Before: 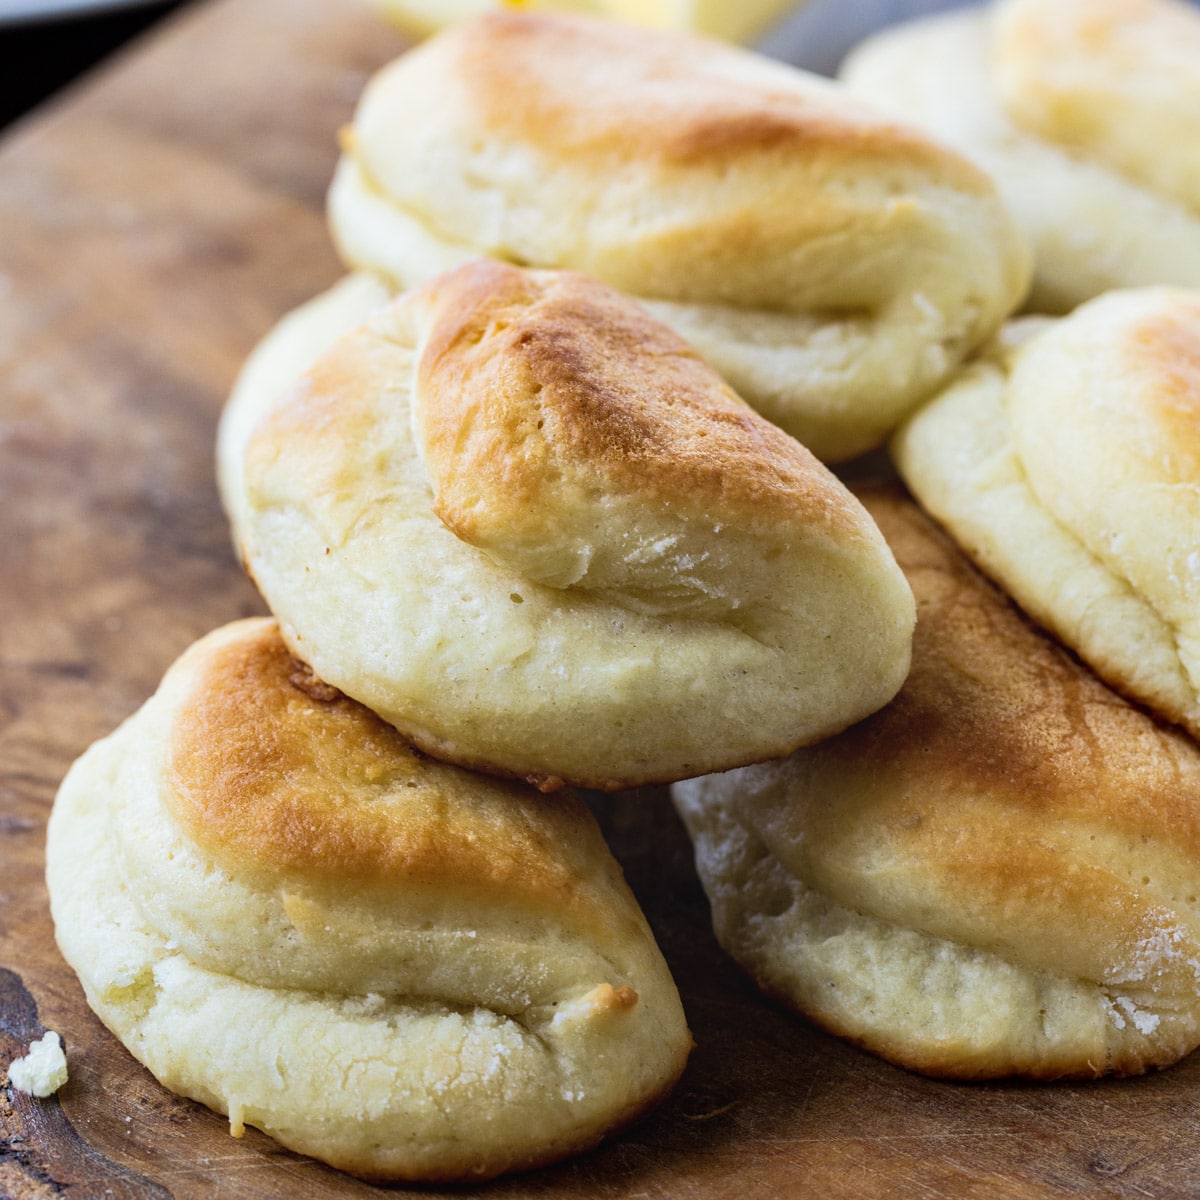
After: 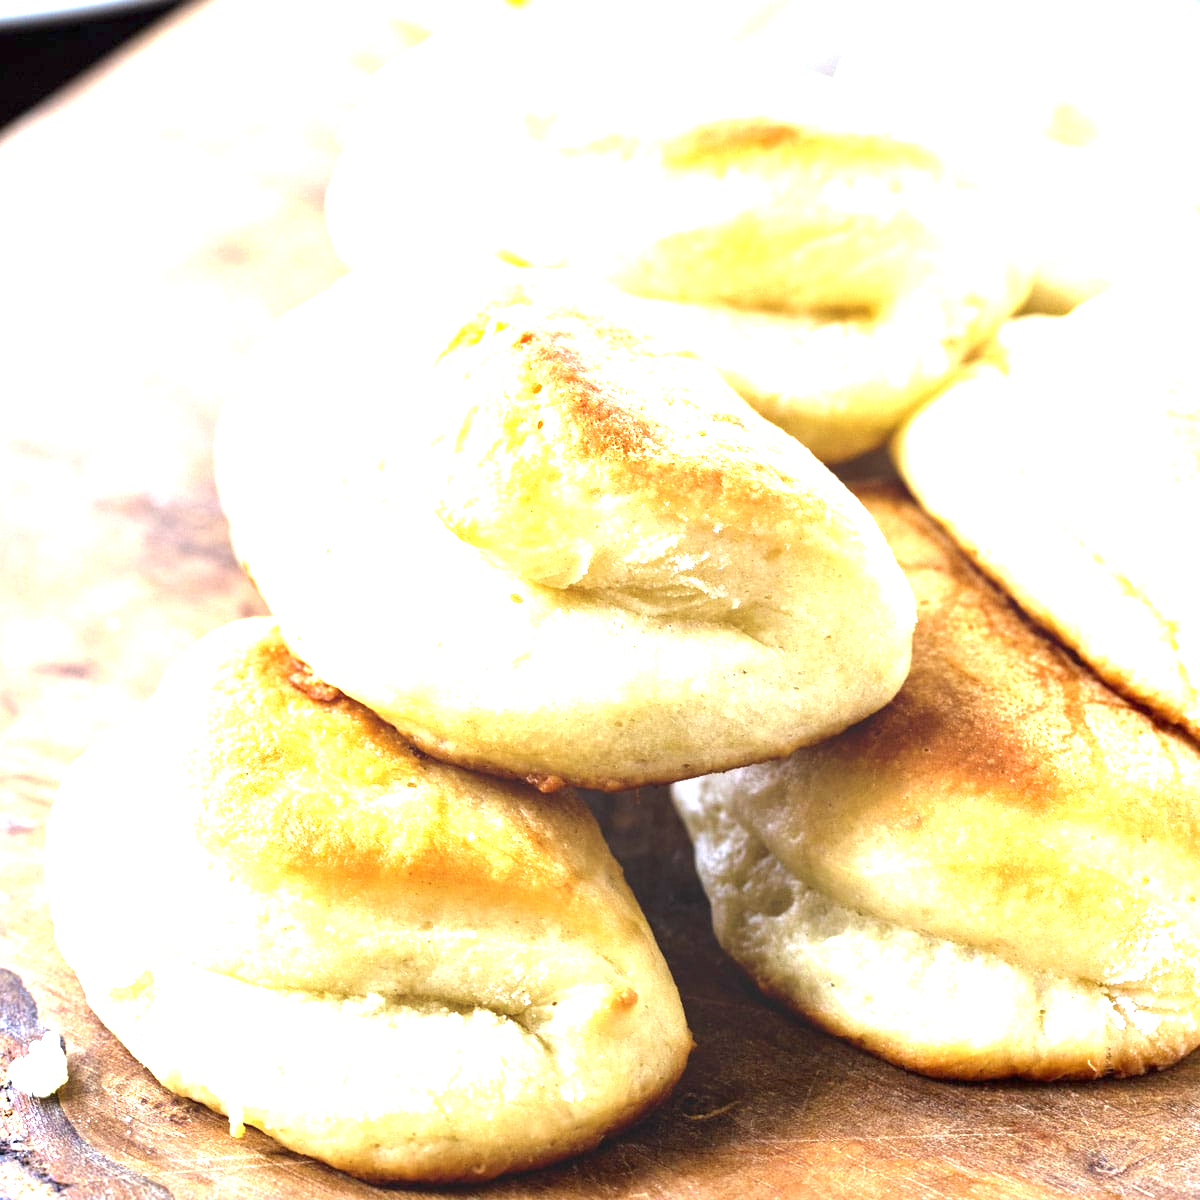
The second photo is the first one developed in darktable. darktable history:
exposure: black level correction 0, exposure 2.38 EV, compensate highlight preservation false
